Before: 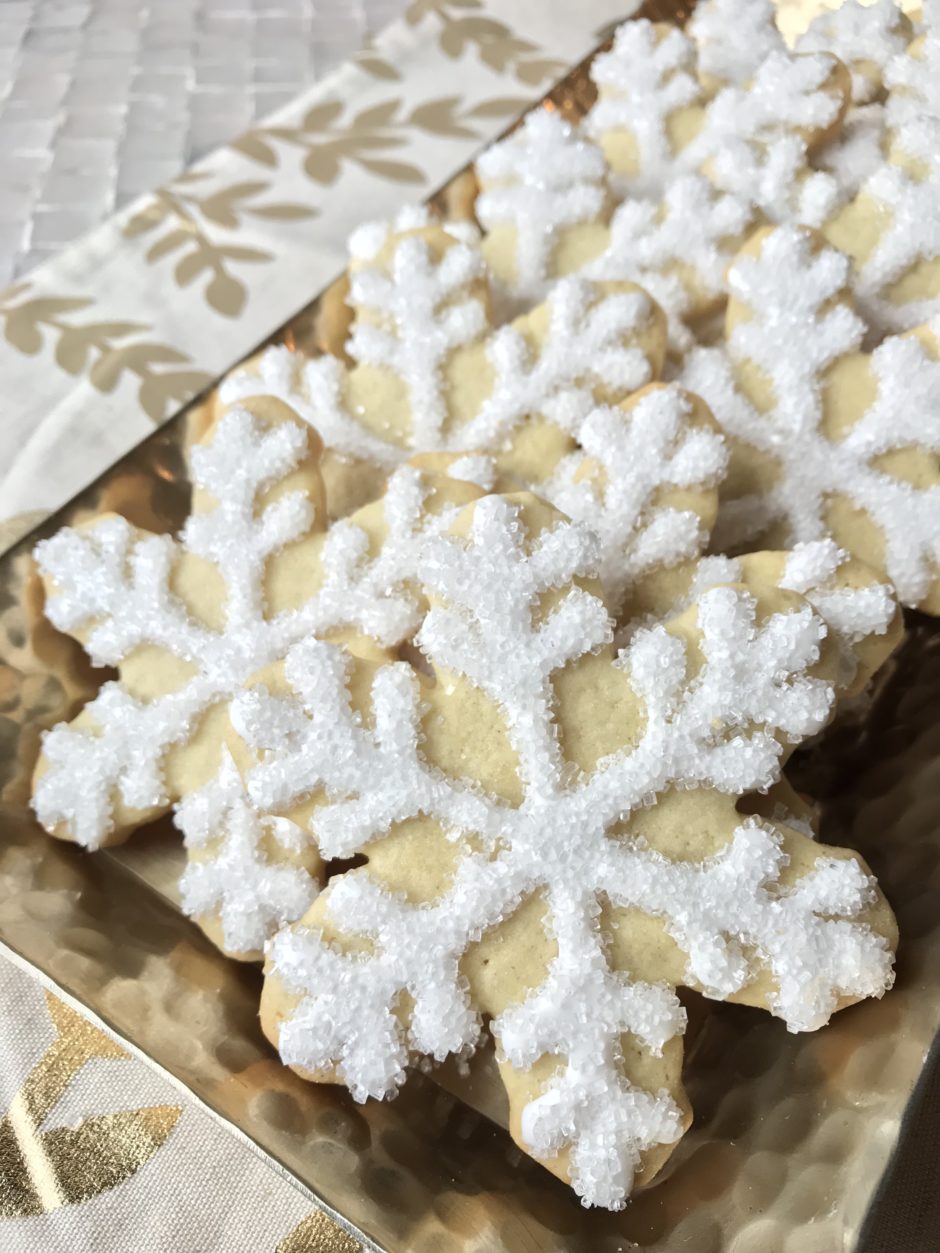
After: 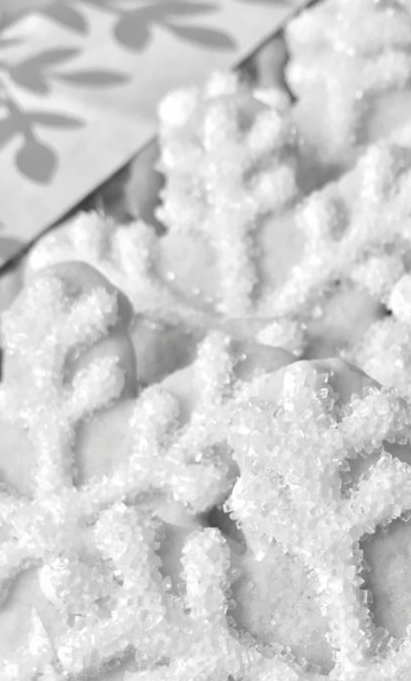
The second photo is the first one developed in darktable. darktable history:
contrast brightness saturation: saturation -0.995
crop: left 20.25%, top 10.745%, right 35.922%, bottom 34.868%
